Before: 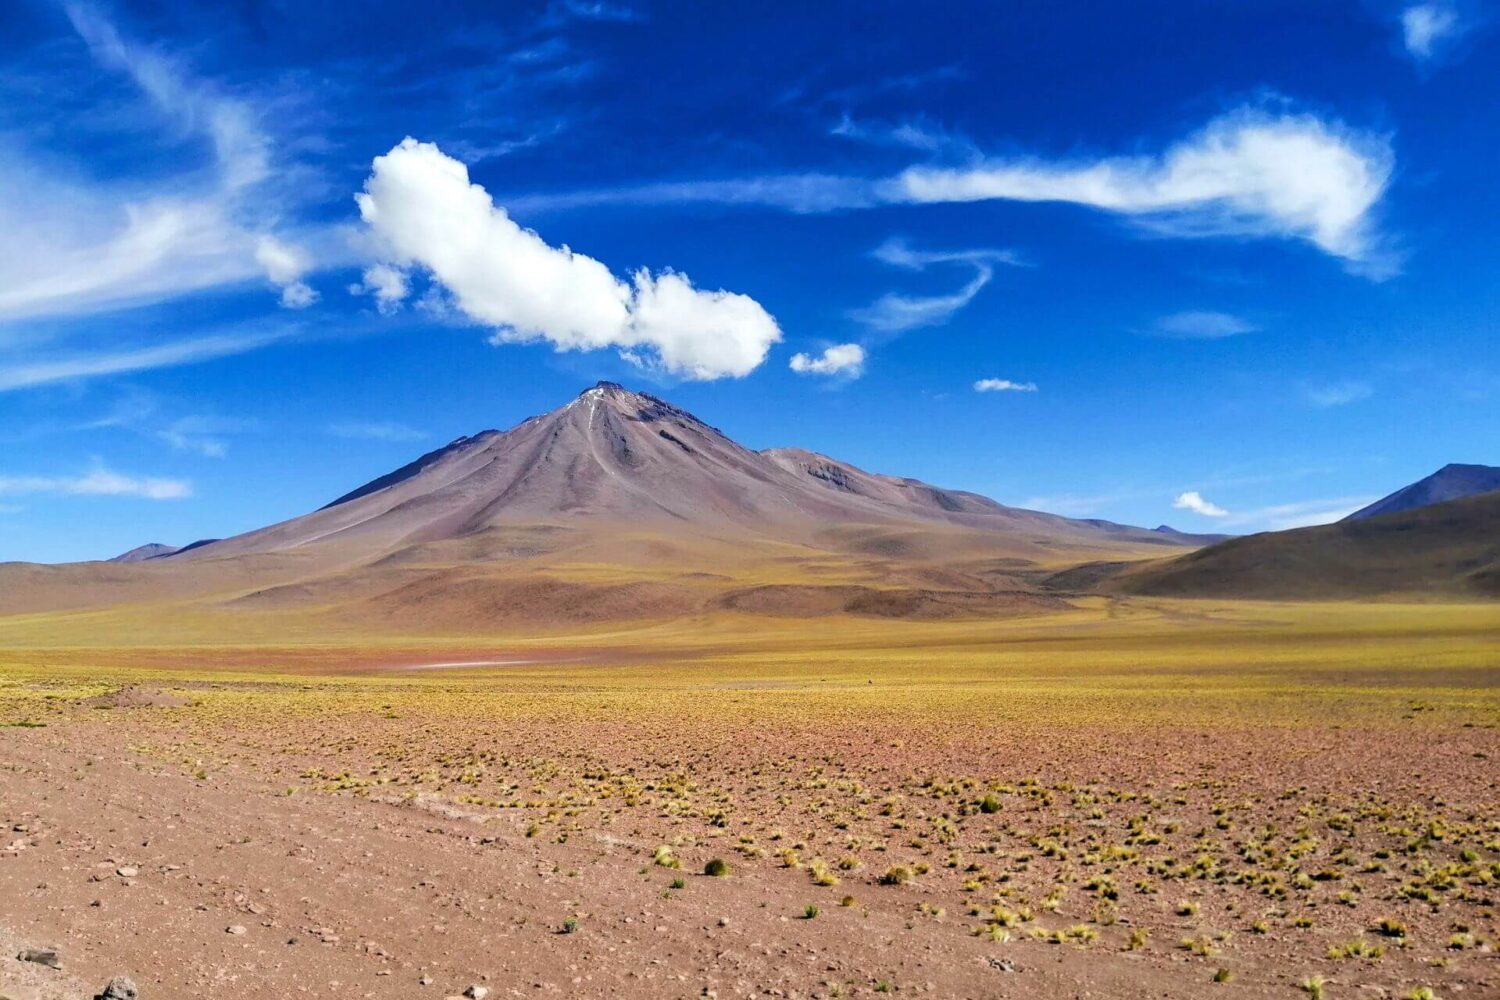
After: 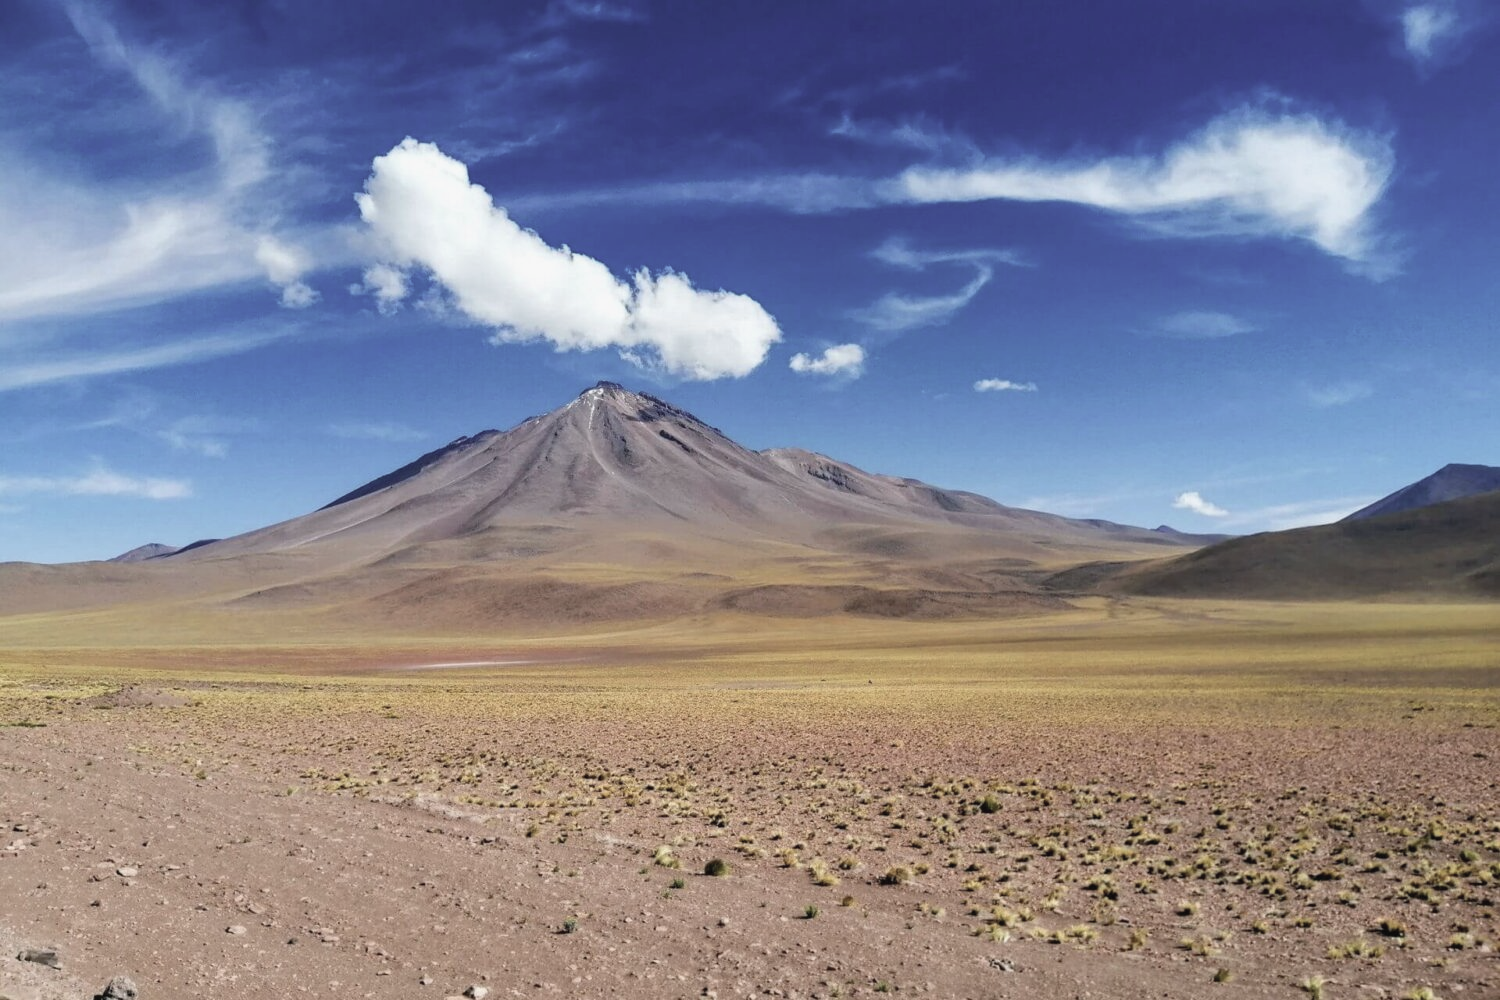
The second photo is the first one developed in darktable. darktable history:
contrast brightness saturation: contrast -0.054, saturation -0.408
